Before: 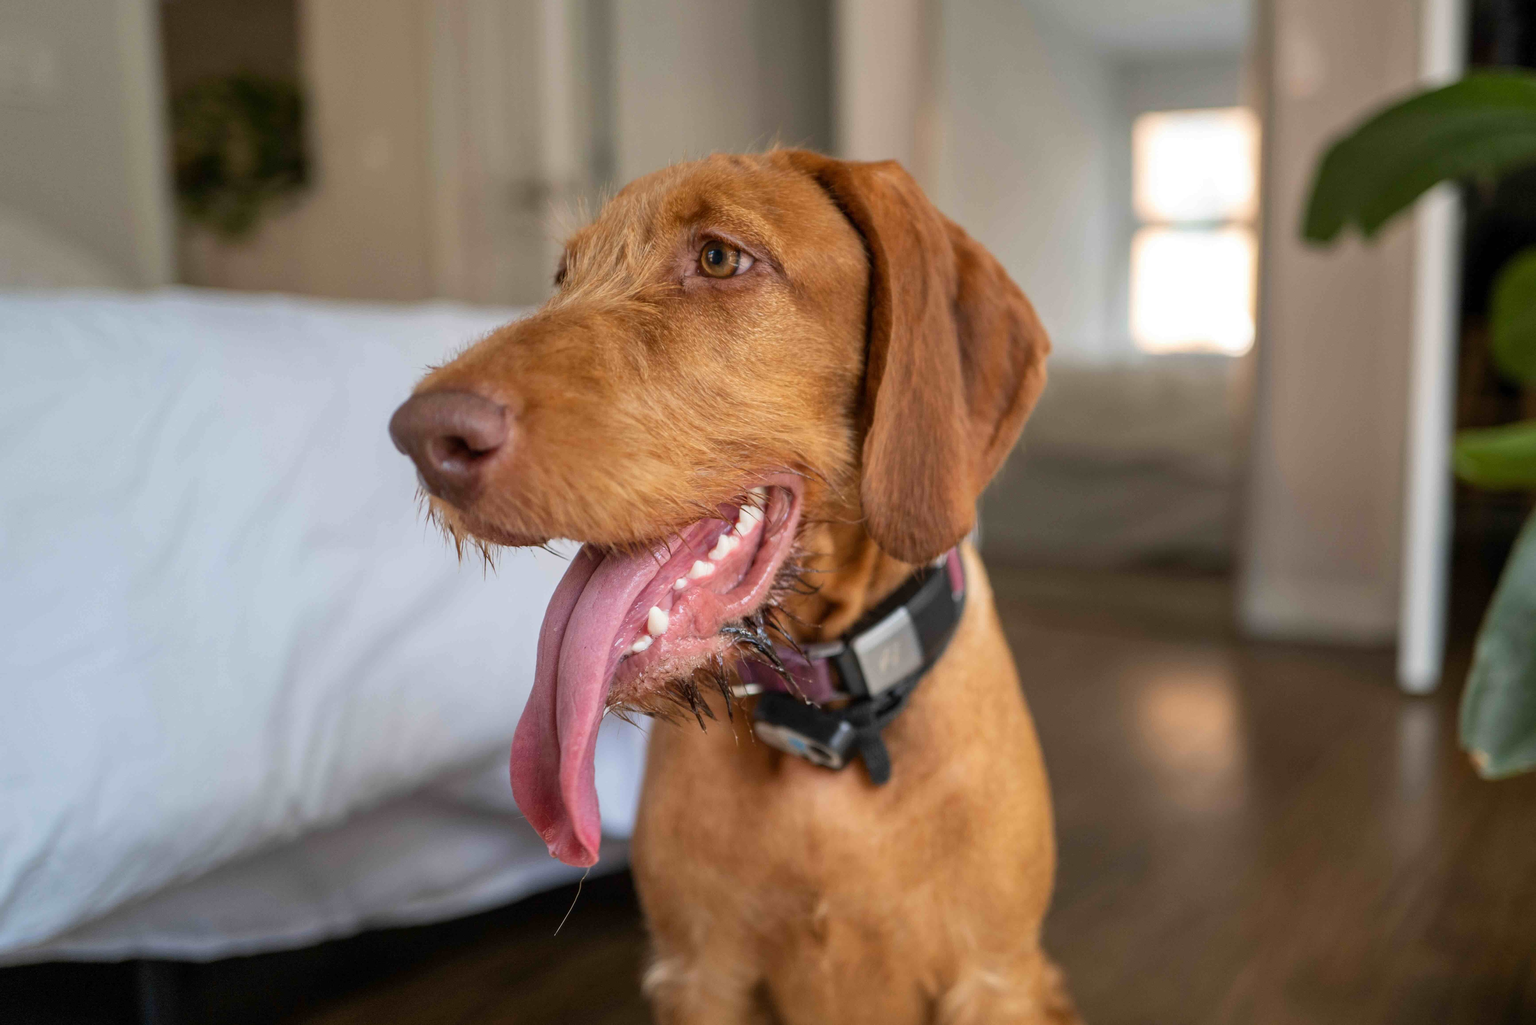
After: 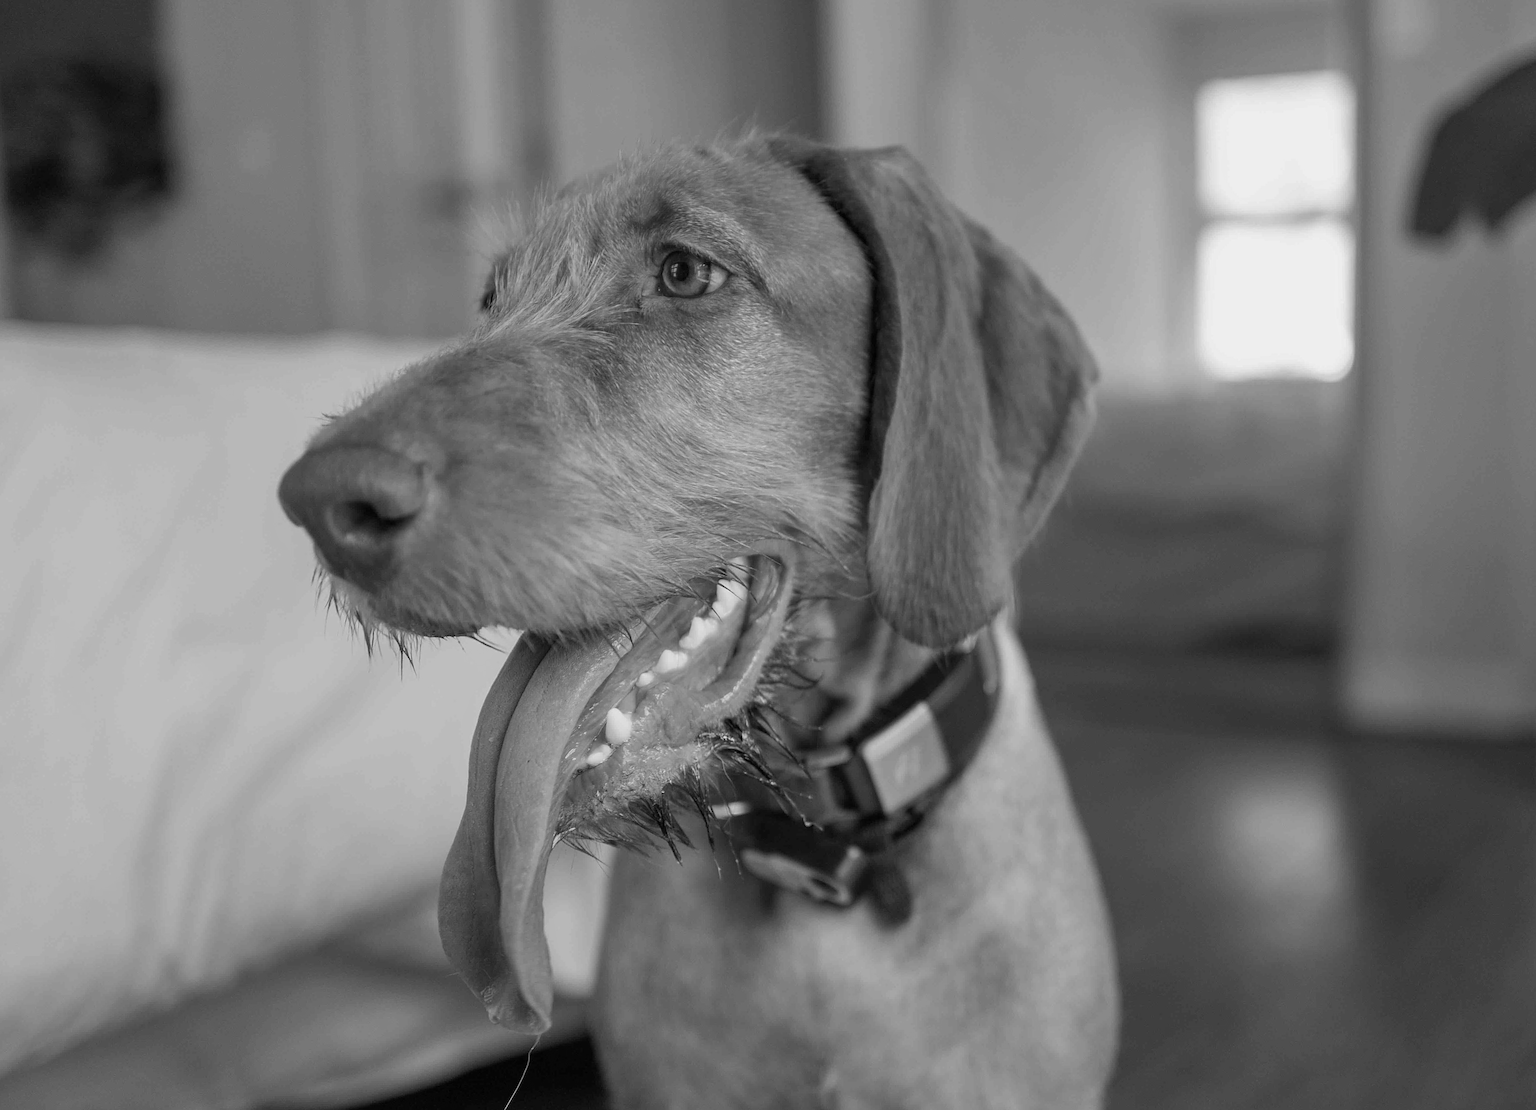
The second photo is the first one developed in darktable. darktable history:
monochrome: a -74.22, b 78.2
crop: left 11.225%, top 5.381%, right 9.565%, bottom 10.314%
sharpen: on, module defaults
rotate and perspective: rotation -1.24°, automatic cropping off
color balance rgb: perceptual saturation grading › global saturation 25%, global vibrance 20%
